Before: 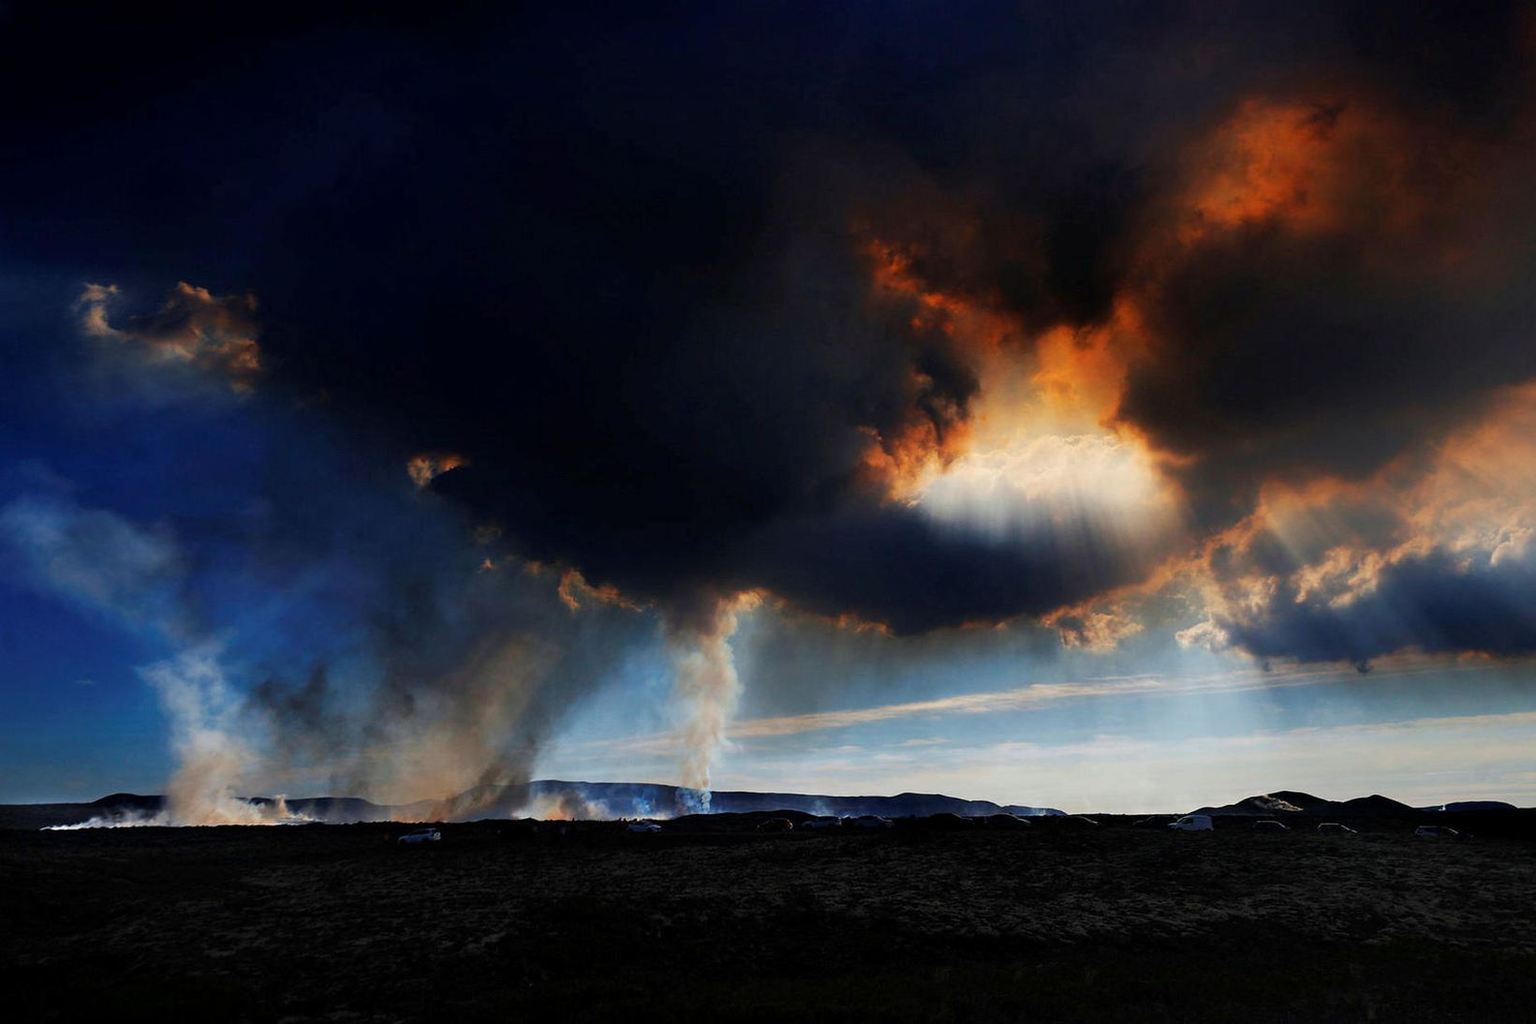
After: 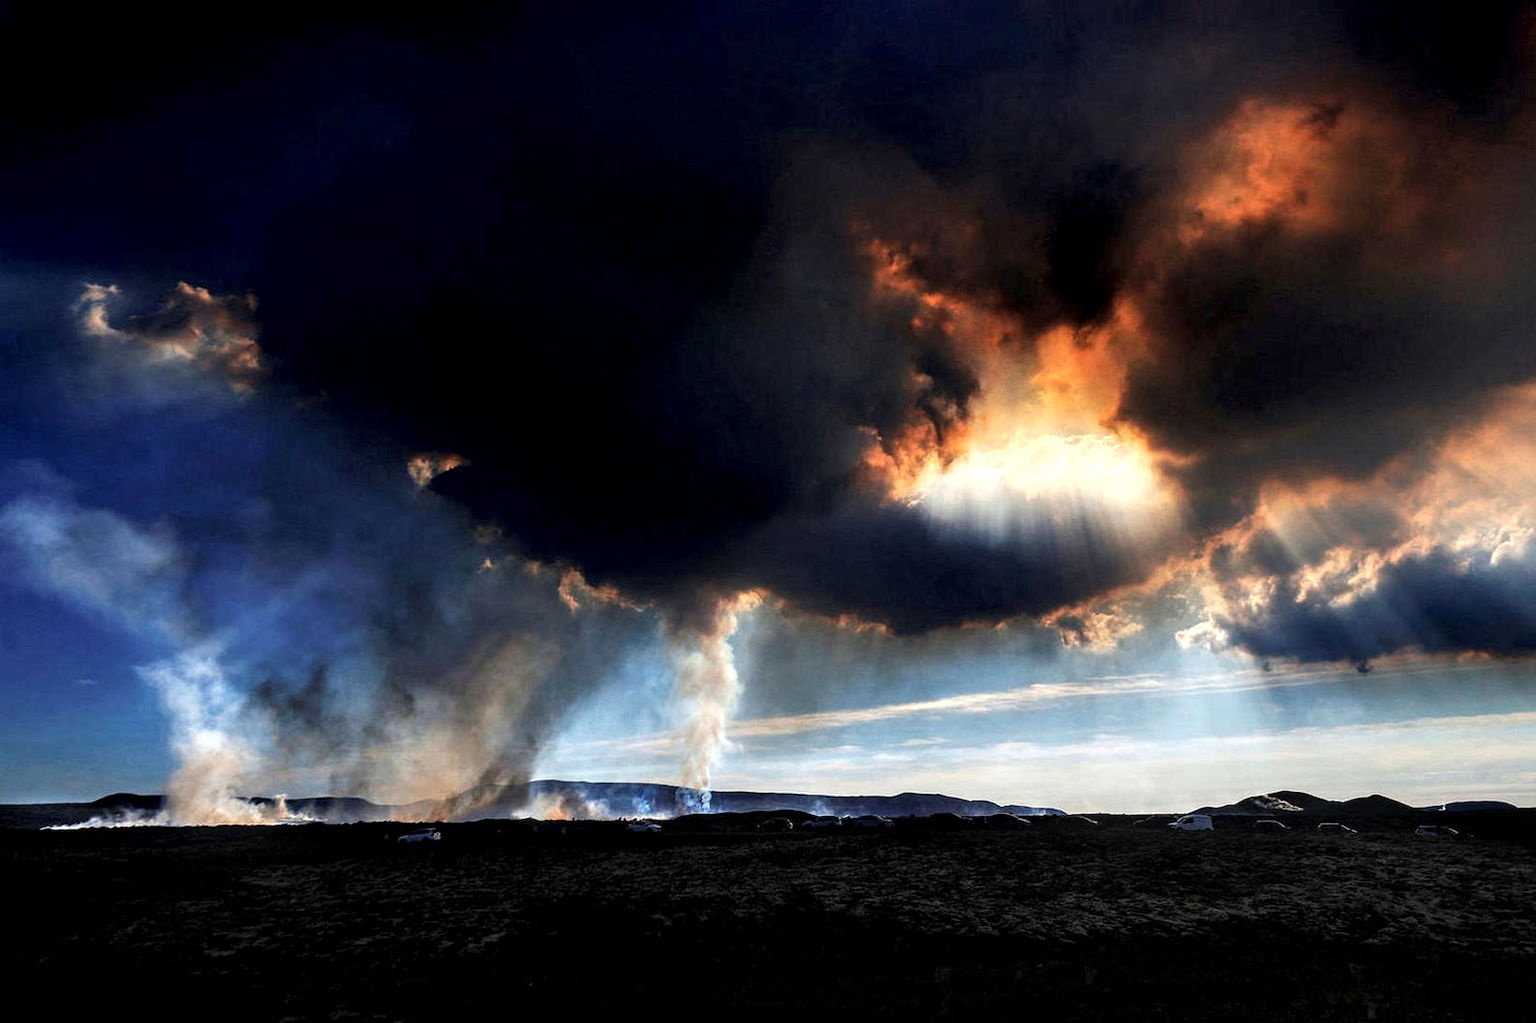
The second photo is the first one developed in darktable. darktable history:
local contrast: highlights 64%, shadows 53%, detail 168%, midtone range 0.521
exposure: exposure 0.154 EV, compensate highlight preservation false
